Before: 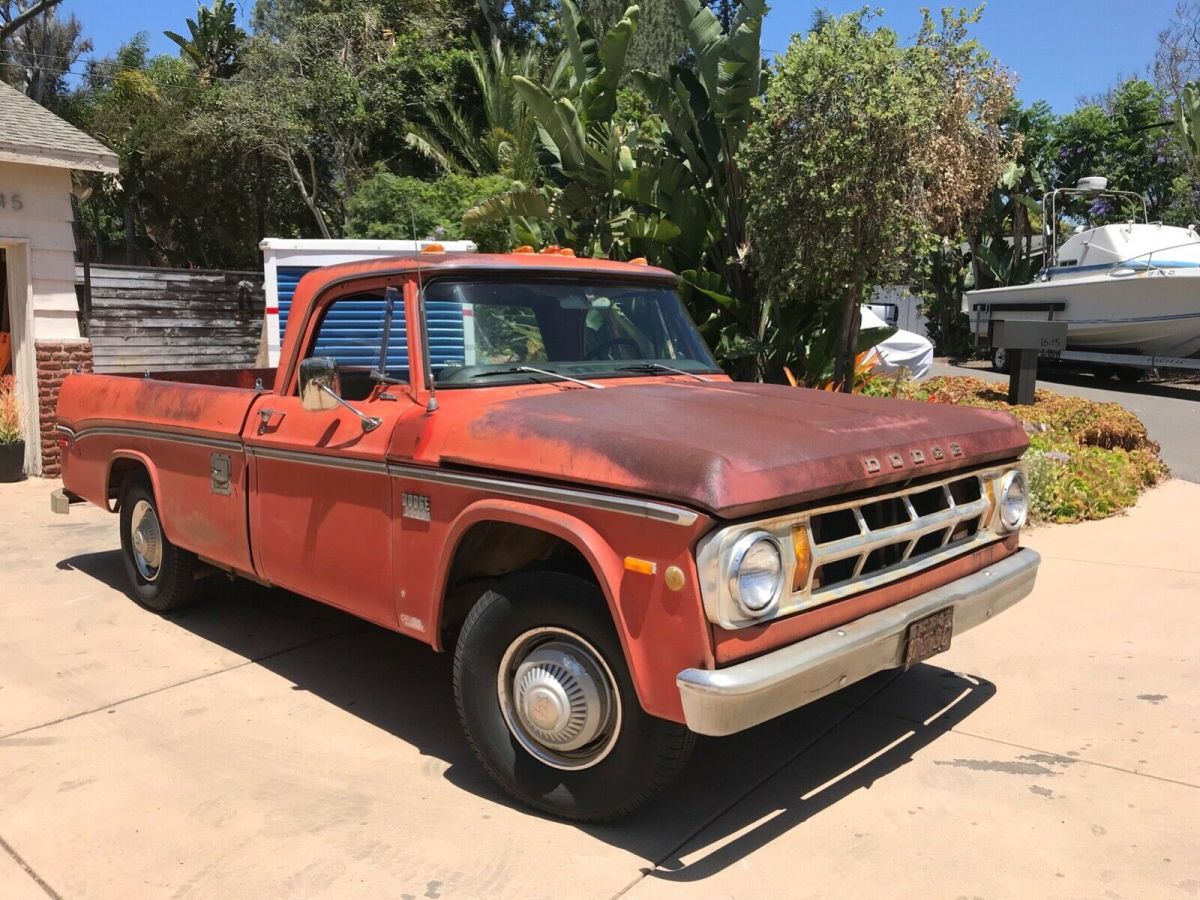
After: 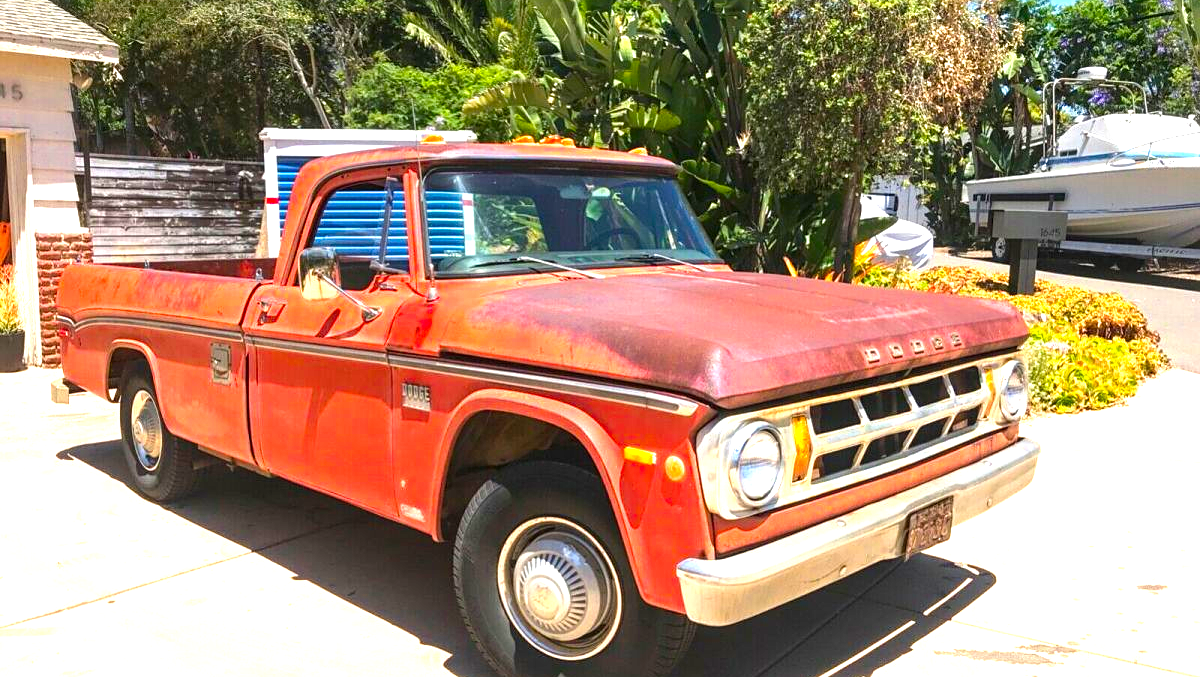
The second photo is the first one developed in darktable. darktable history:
tone equalizer: edges refinement/feathering 500, mask exposure compensation -1.57 EV, preserve details no
exposure: black level correction 0, exposure 1 EV, compensate exposure bias true, compensate highlight preservation false
color balance rgb: linear chroma grading › global chroma 8.745%, perceptual saturation grading › global saturation 19.721%
local contrast: on, module defaults
crop and rotate: top 12.296%, bottom 12.392%
sharpen: amount 0.211
color zones: curves: ch0 [(0.002, 0.429) (0.121, 0.212) (0.198, 0.113) (0.276, 0.344) (0.331, 0.541) (0.41, 0.56) (0.482, 0.289) (0.619, 0.227) (0.721, 0.18) (0.821, 0.435) (0.928, 0.555) (1, 0.587)]; ch1 [(0, 0) (0.143, 0) (0.286, 0) (0.429, 0) (0.571, 0) (0.714, 0) (0.857, 0)], mix -121.8%
